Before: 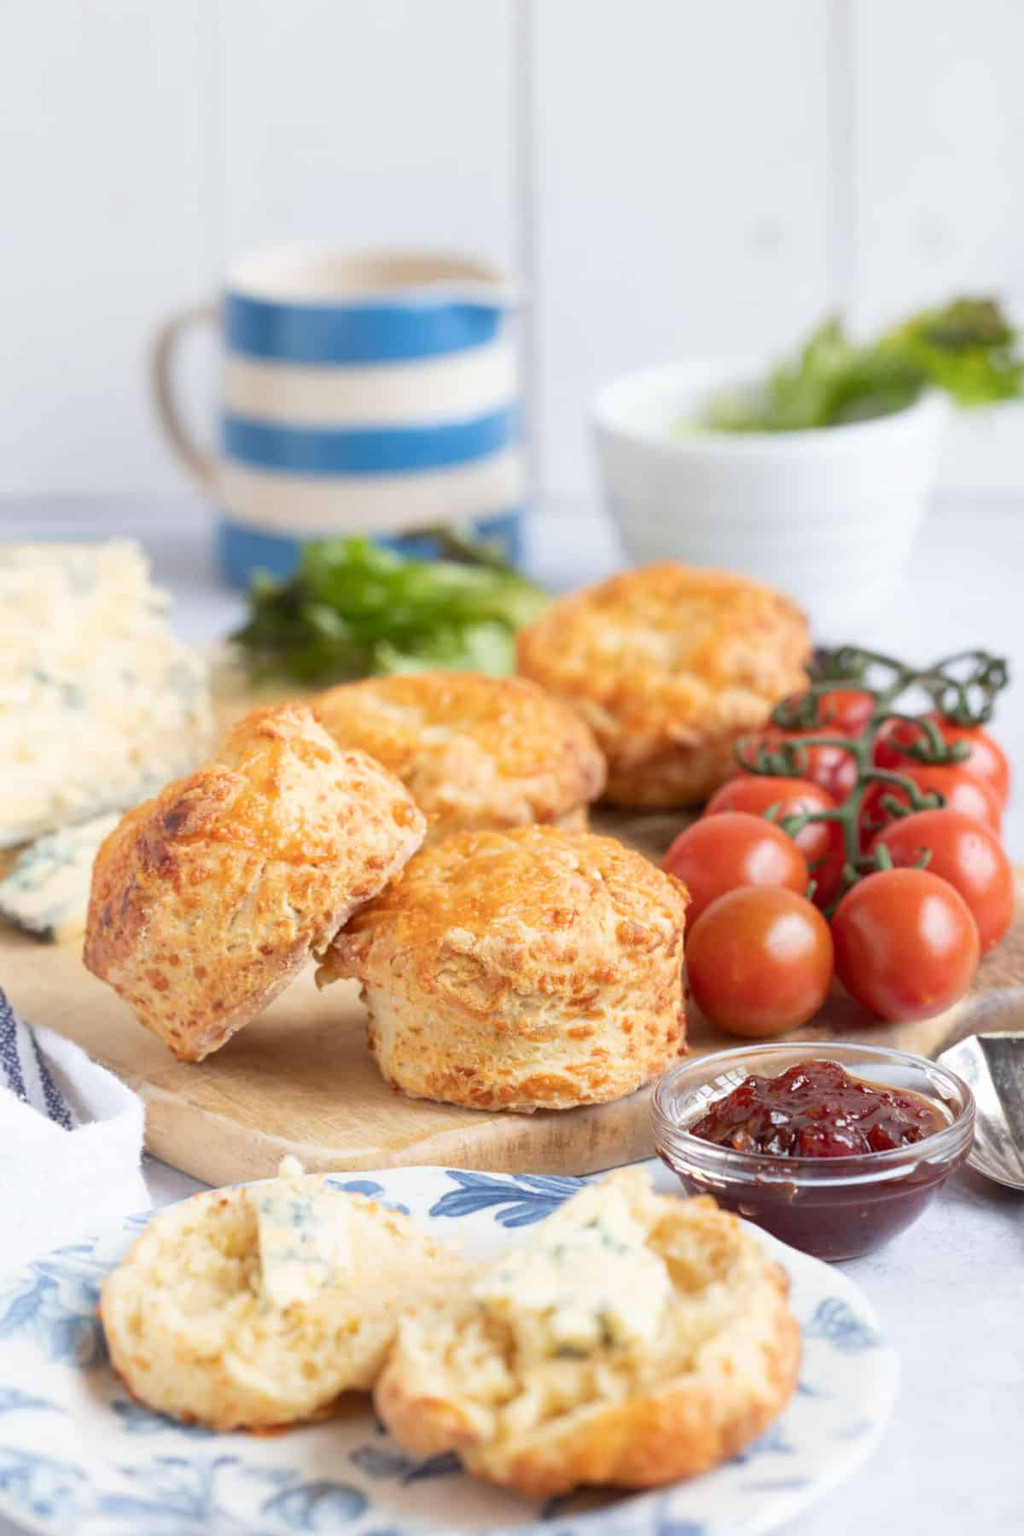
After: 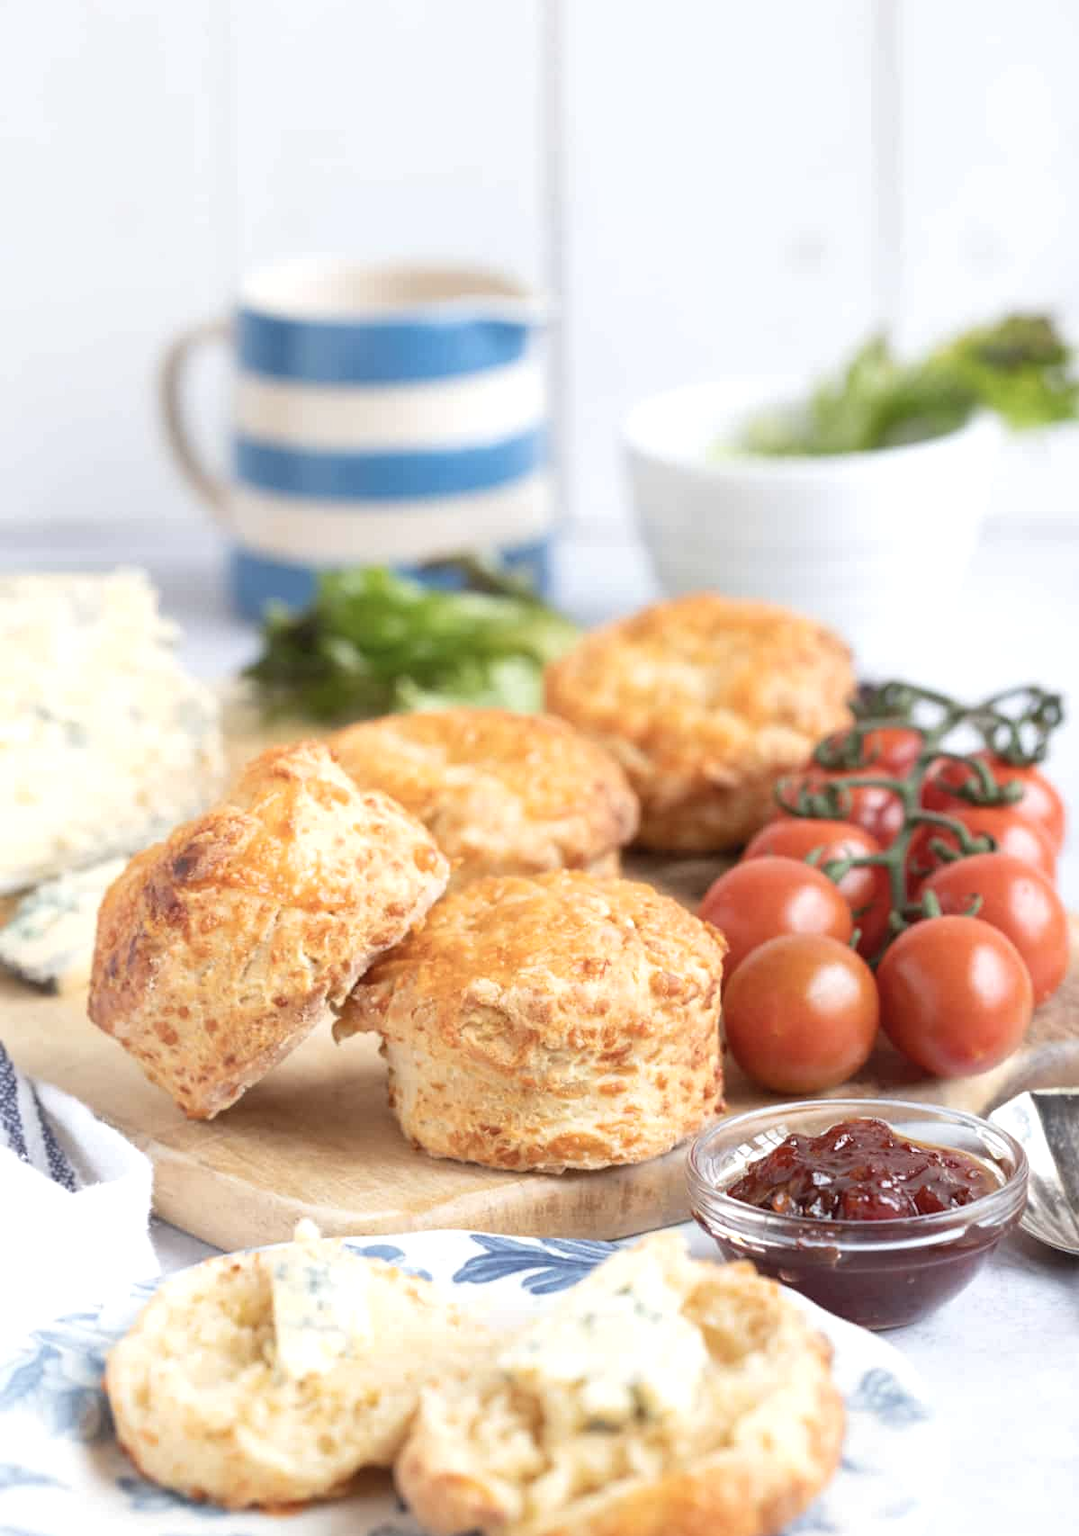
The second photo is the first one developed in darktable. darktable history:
color correction: highlights b* -0.057, saturation 0.828
exposure: exposure 0.233 EV, compensate exposure bias true, compensate highlight preservation false
crop and rotate: top 0.006%, bottom 5.113%
